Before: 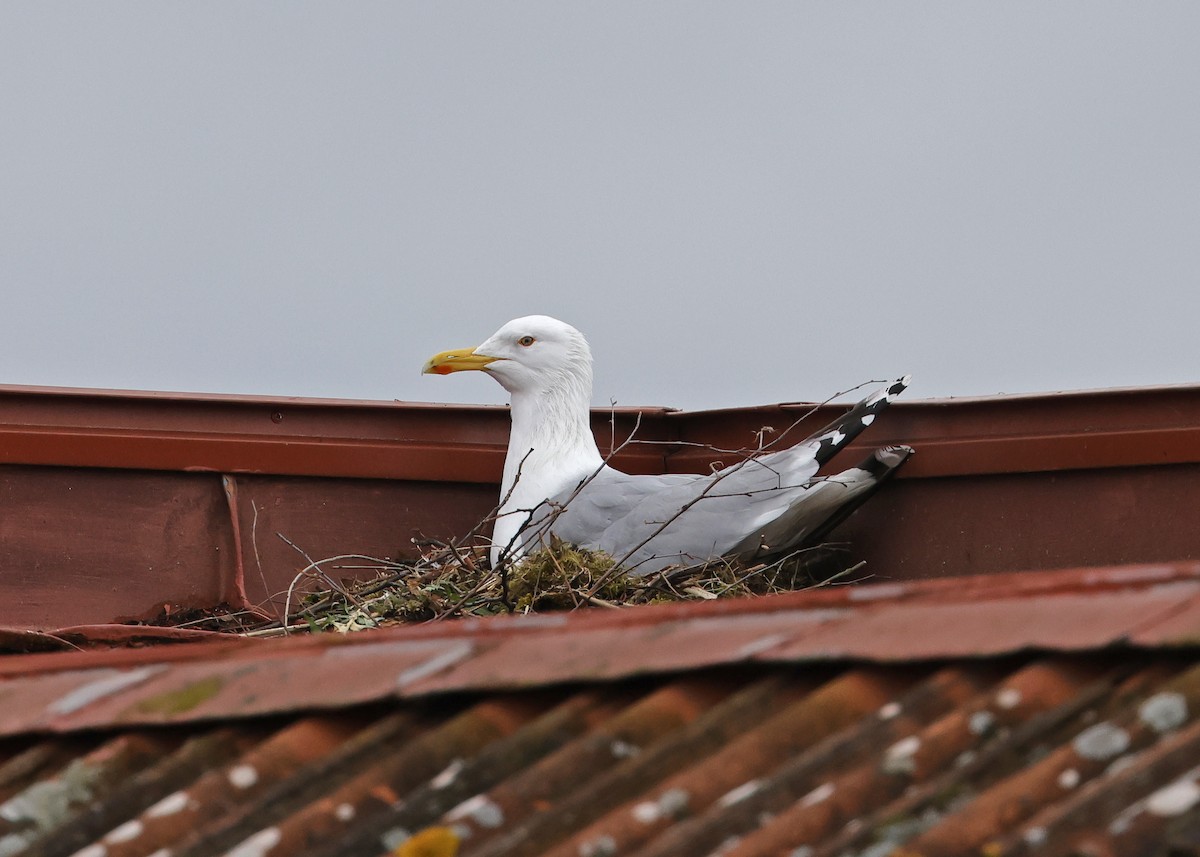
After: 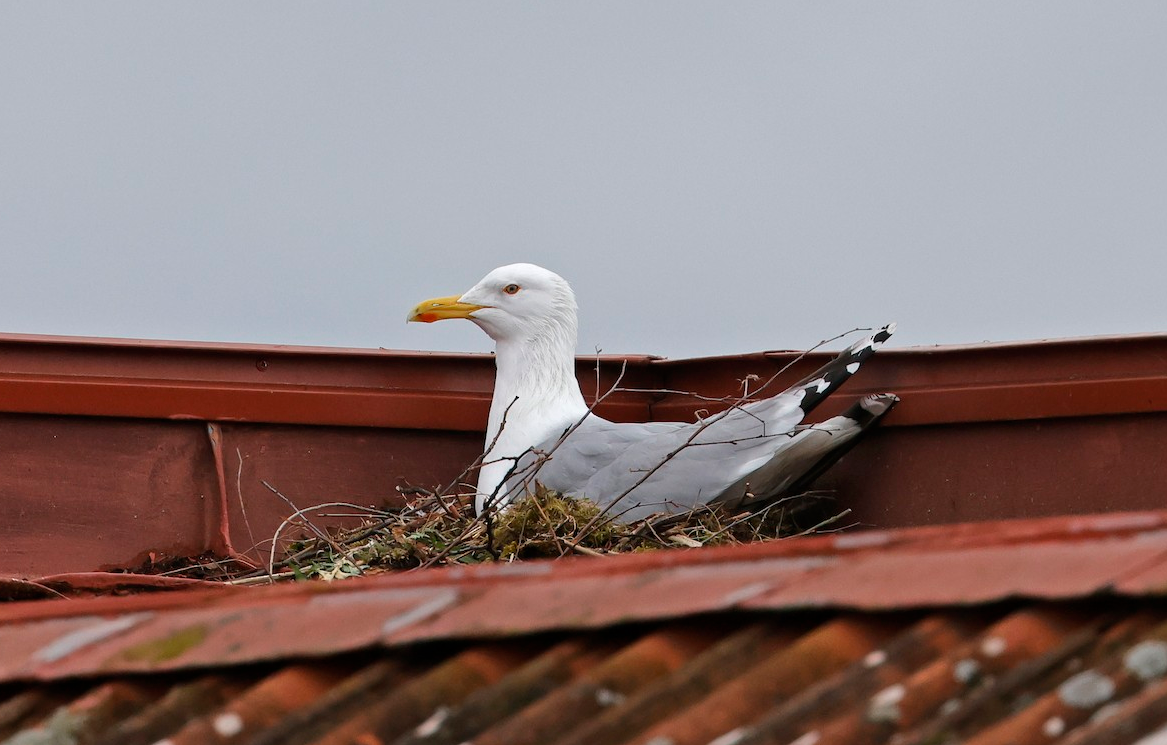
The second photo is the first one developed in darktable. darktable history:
crop: left 1.327%, top 6.176%, right 1.397%, bottom 6.792%
